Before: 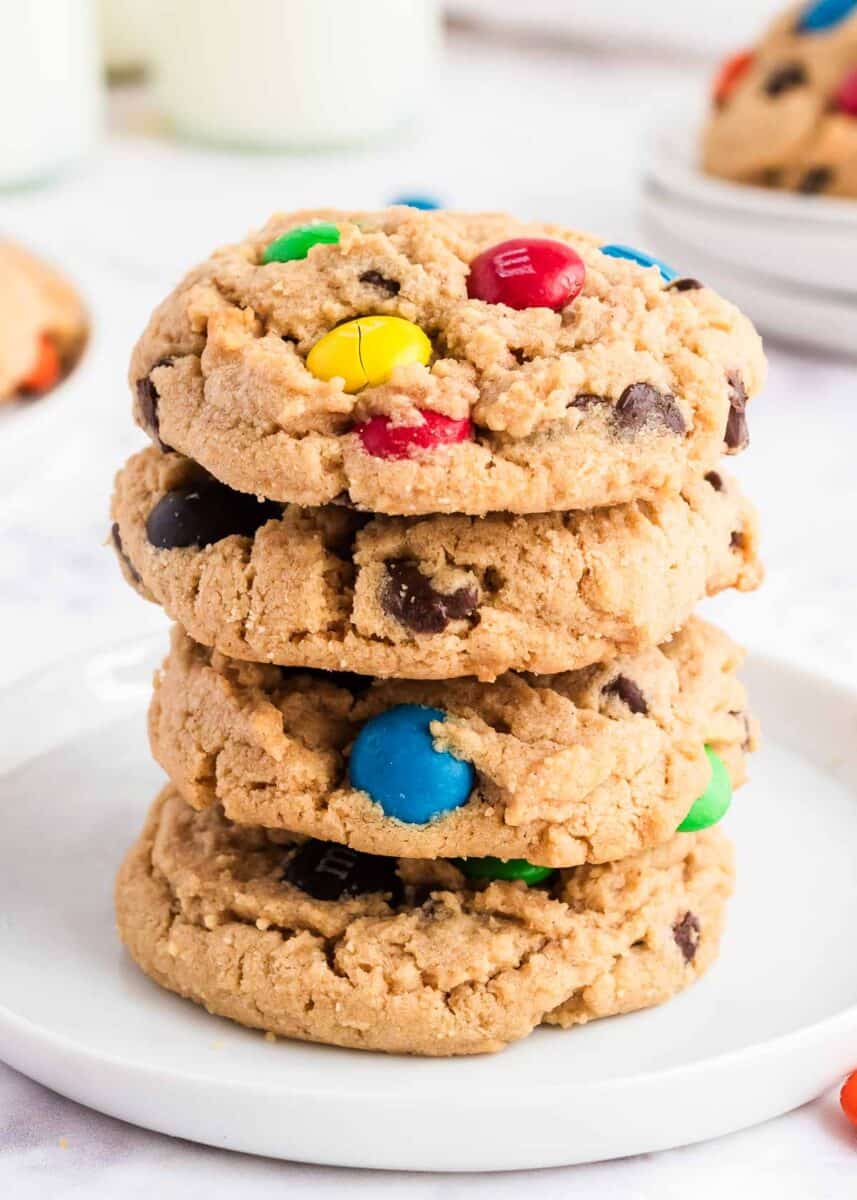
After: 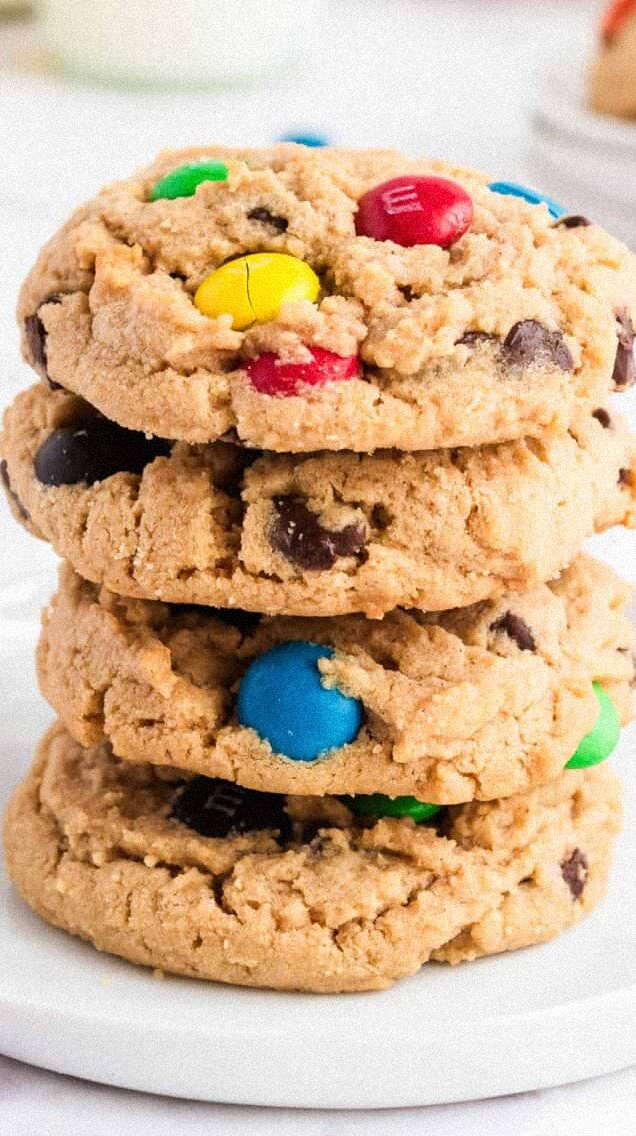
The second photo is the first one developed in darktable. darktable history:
grain: mid-tones bias 0%
crop and rotate: left 13.15%, top 5.251%, right 12.609%
